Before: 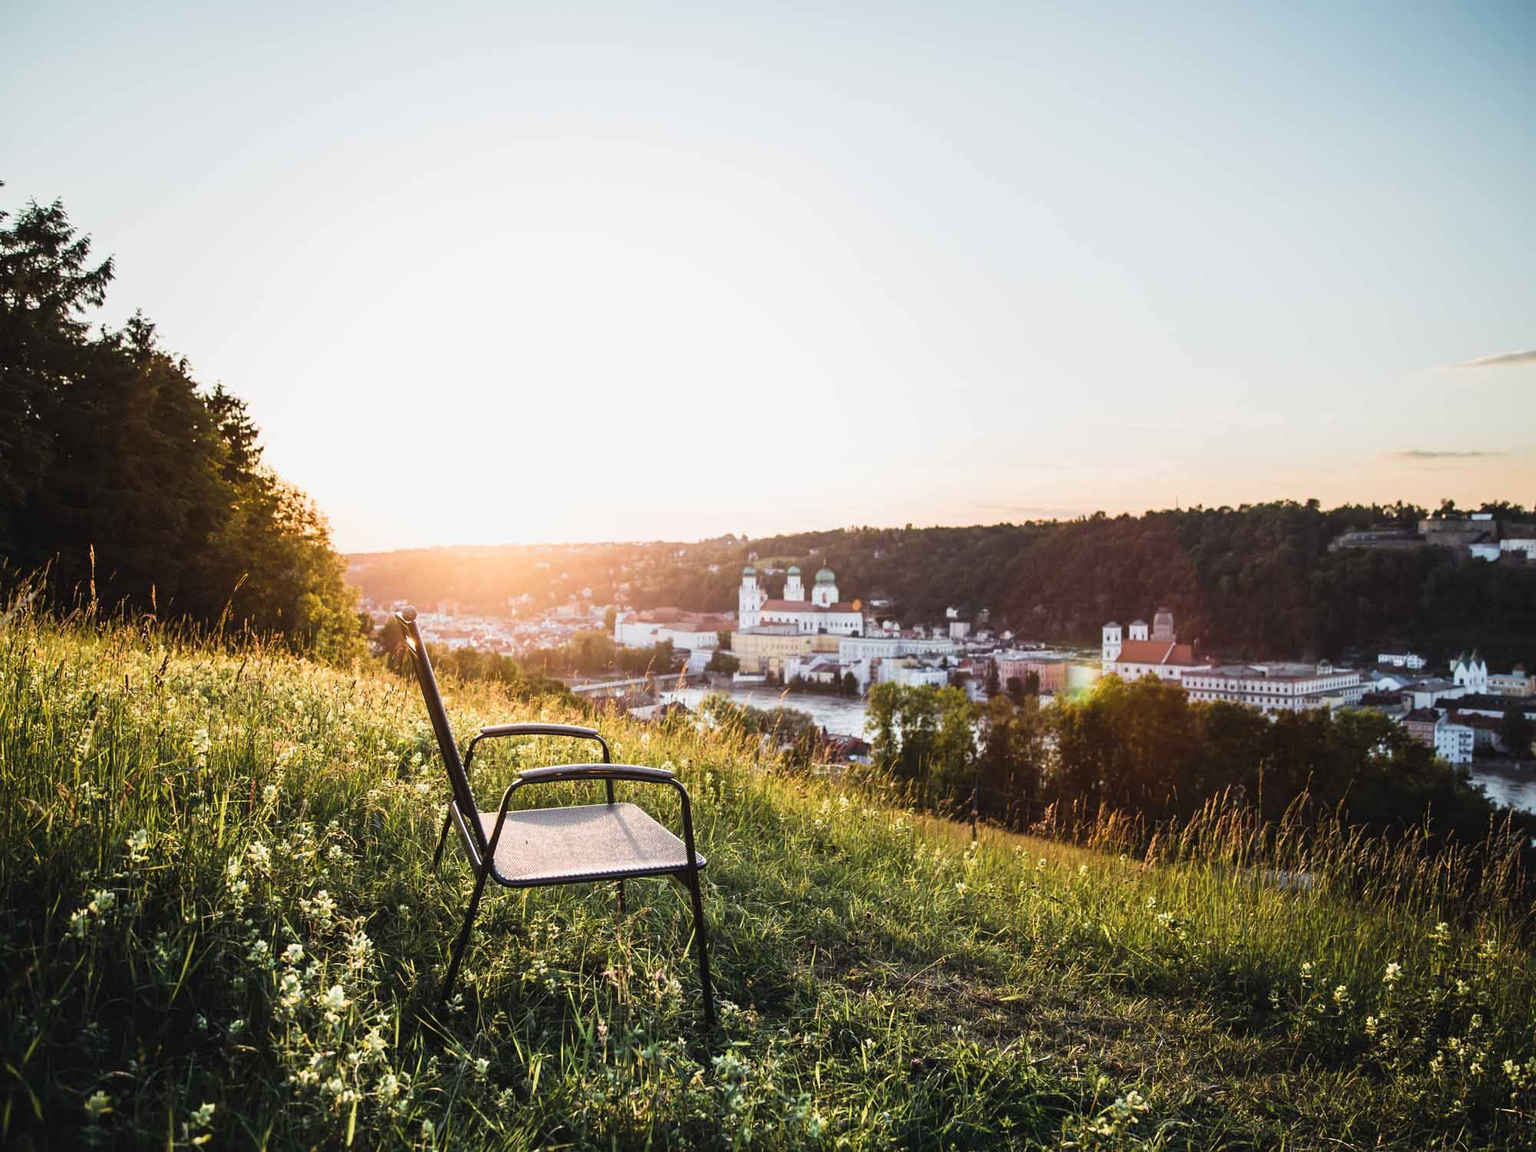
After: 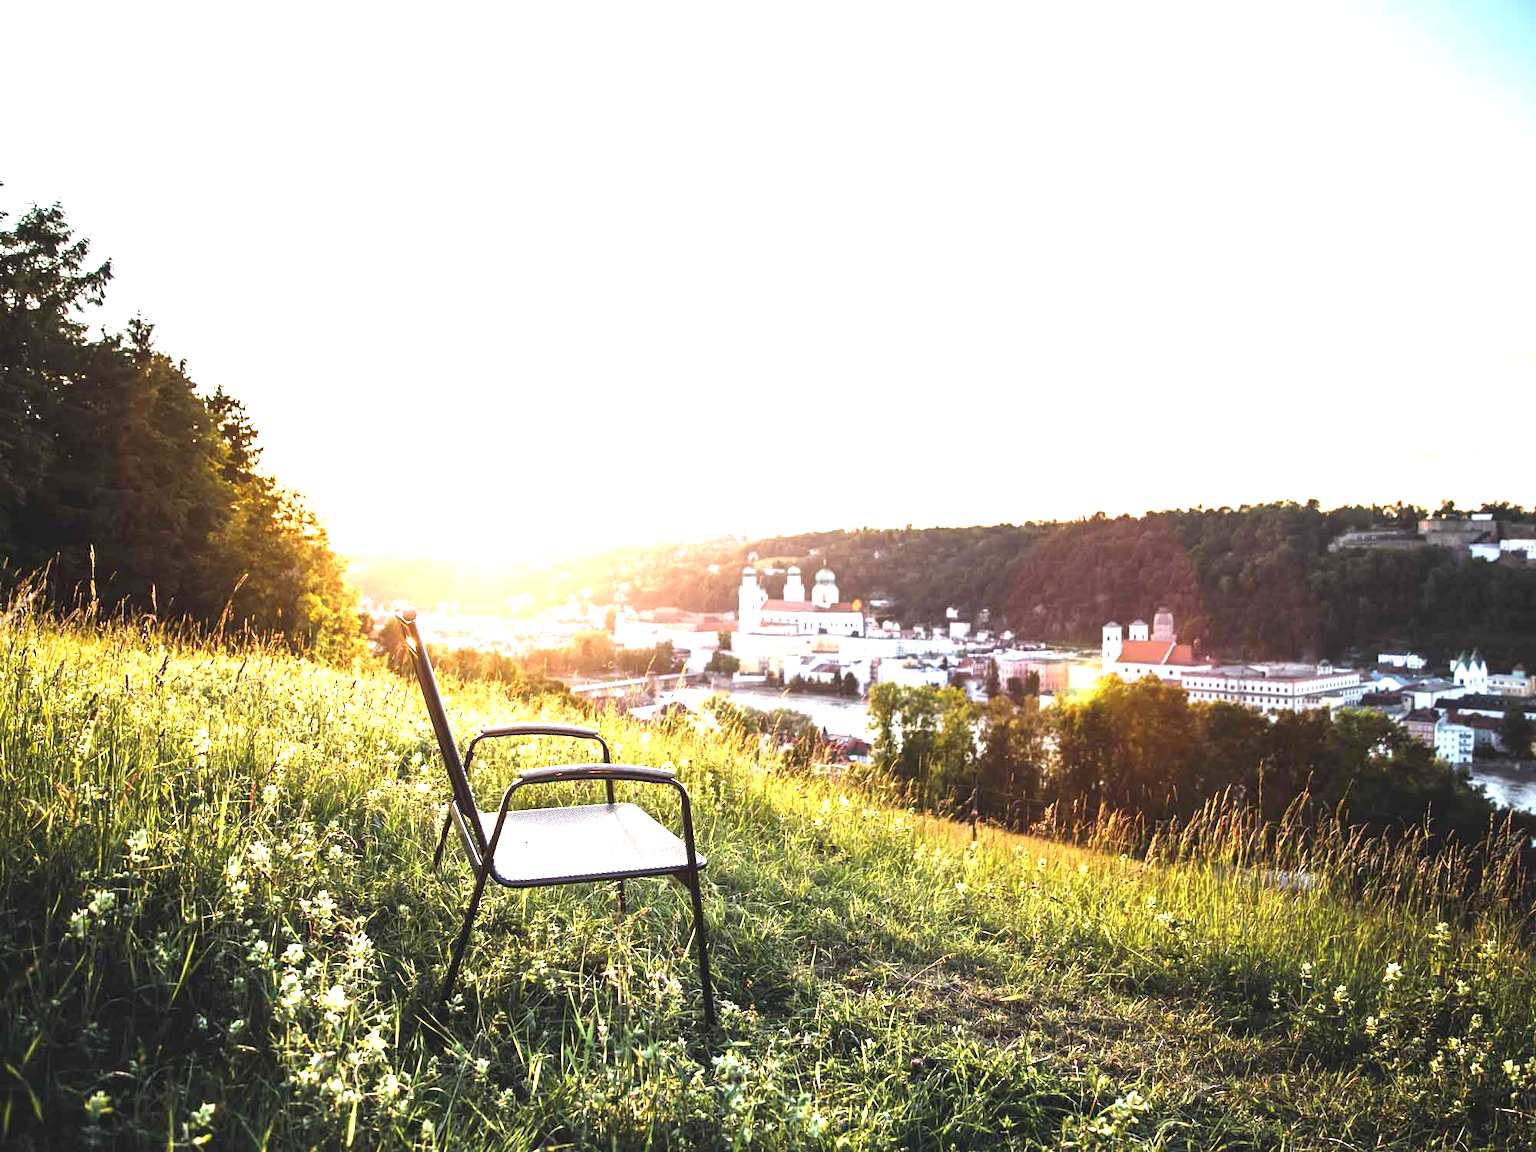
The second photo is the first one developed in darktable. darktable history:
exposure: black level correction 0, exposure 1.38 EV, compensate highlight preservation false
